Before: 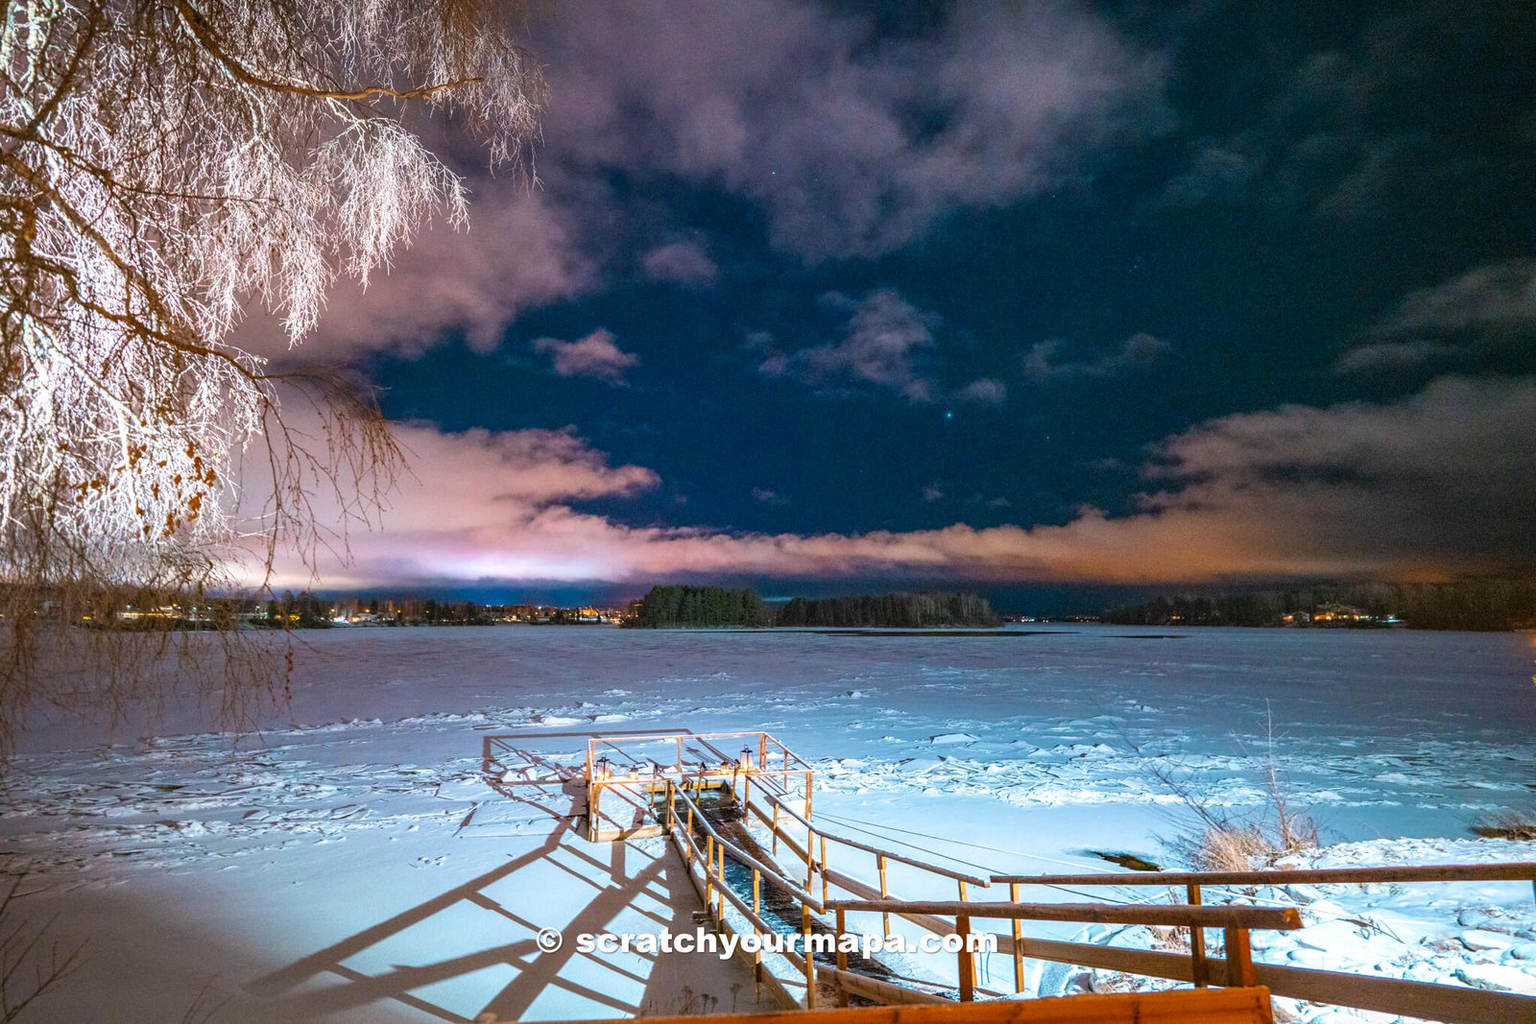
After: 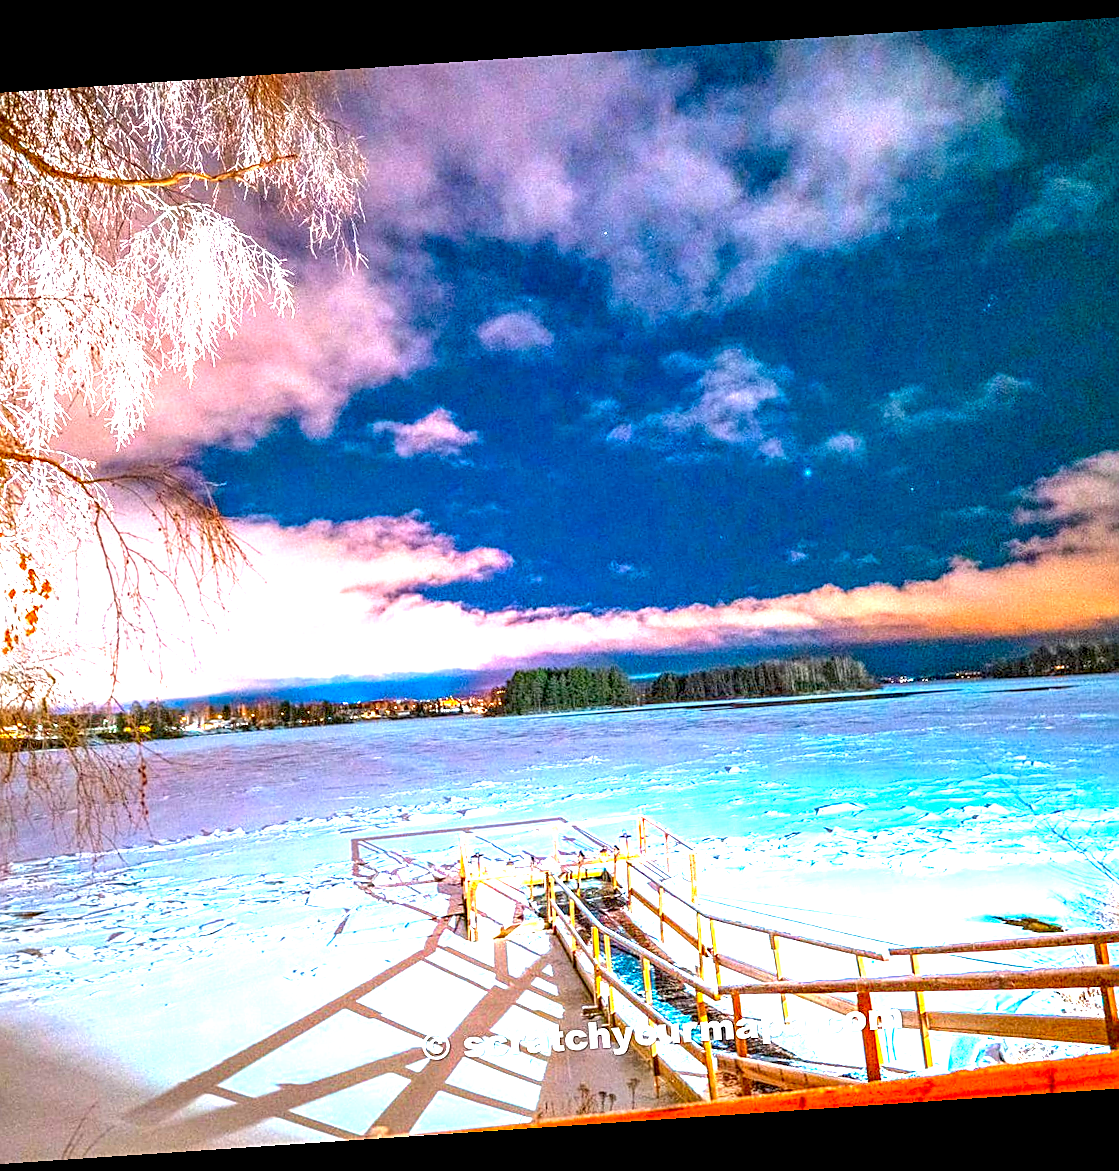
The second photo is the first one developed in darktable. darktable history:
crop and rotate: left 12.673%, right 20.66%
rotate and perspective: rotation -4.2°, shear 0.006, automatic cropping off
exposure: black level correction 0.005, exposure 2.084 EV, compensate highlight preservation false
sharpen: on, module defaults
tone equalizer: on, module defaults
local contrast: on, module defaults
color correction: saturation 1.34
